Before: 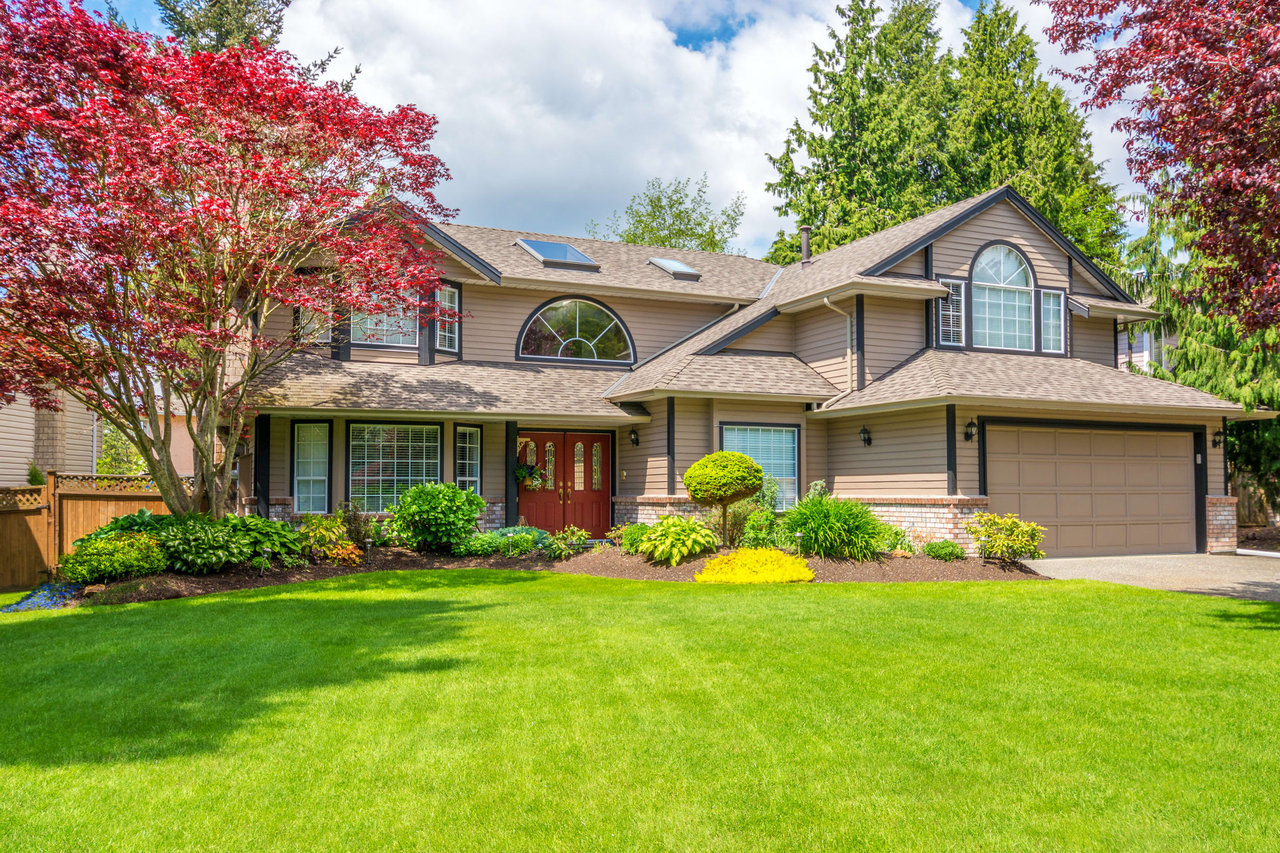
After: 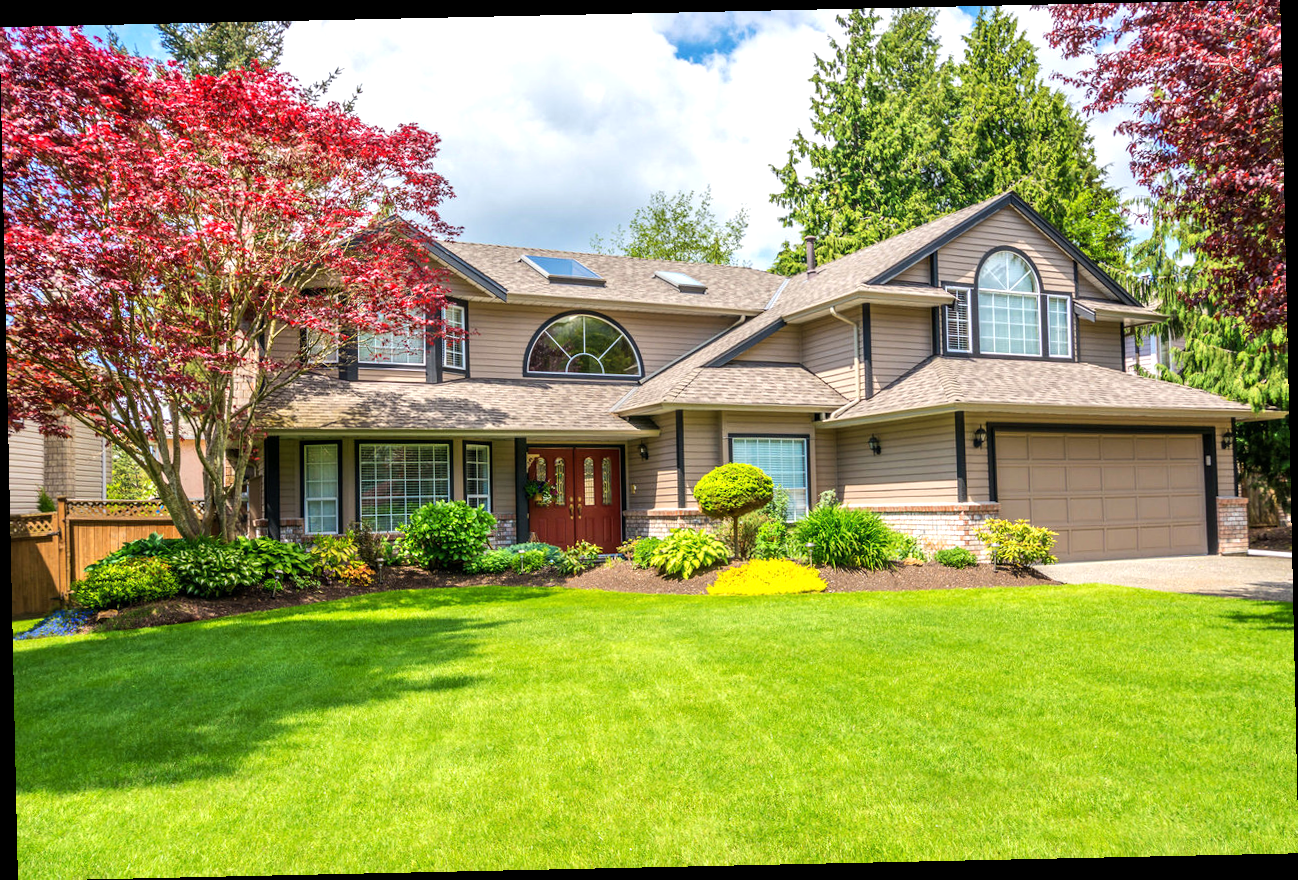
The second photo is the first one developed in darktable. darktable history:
tone equalizer: -8 EV -0.417 EV, -7 EV -0.389 EV, -6 EV -0.333 EV, -5 EV -0.222 EV, -3 EV 0.222 EV, -2 EV 0.333 EV, -1 EV 0.389 EV, +0 EV 0.417 EV, edges refinement/feathering 500, mask exposure compensation -1.57 EV, preserve details no
rotate and perspective: rotation -1.24°, automatic cropping off
